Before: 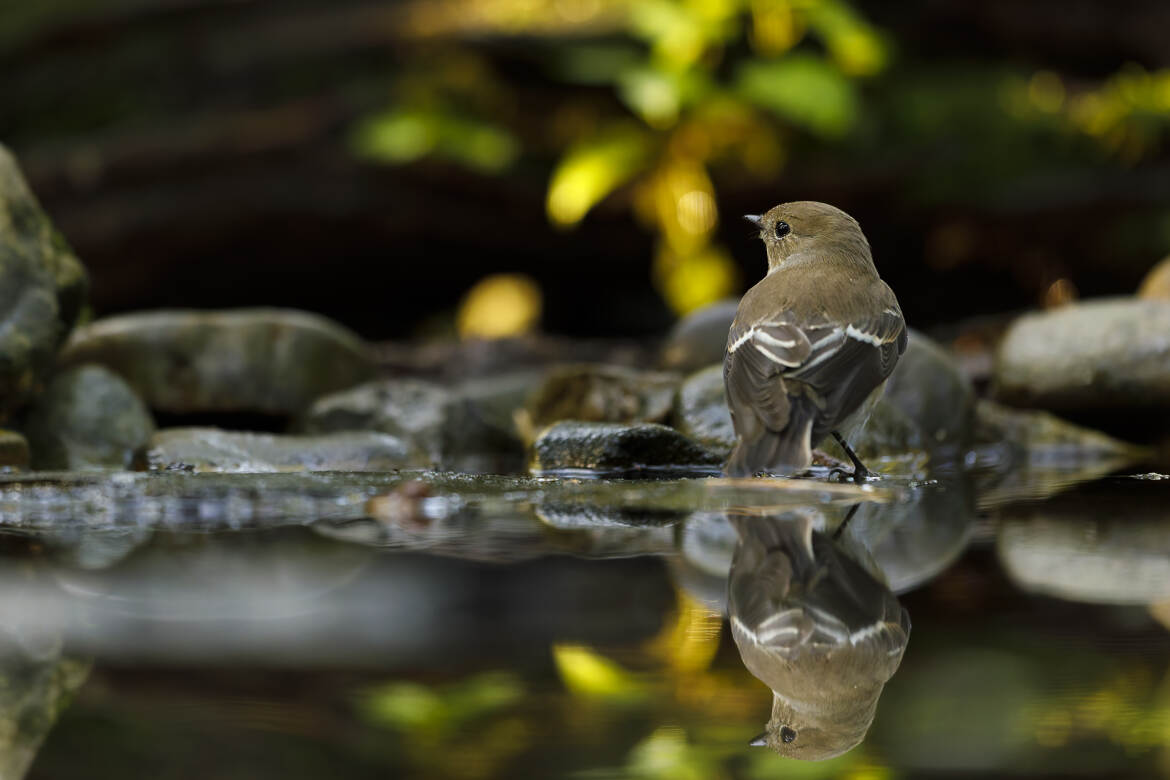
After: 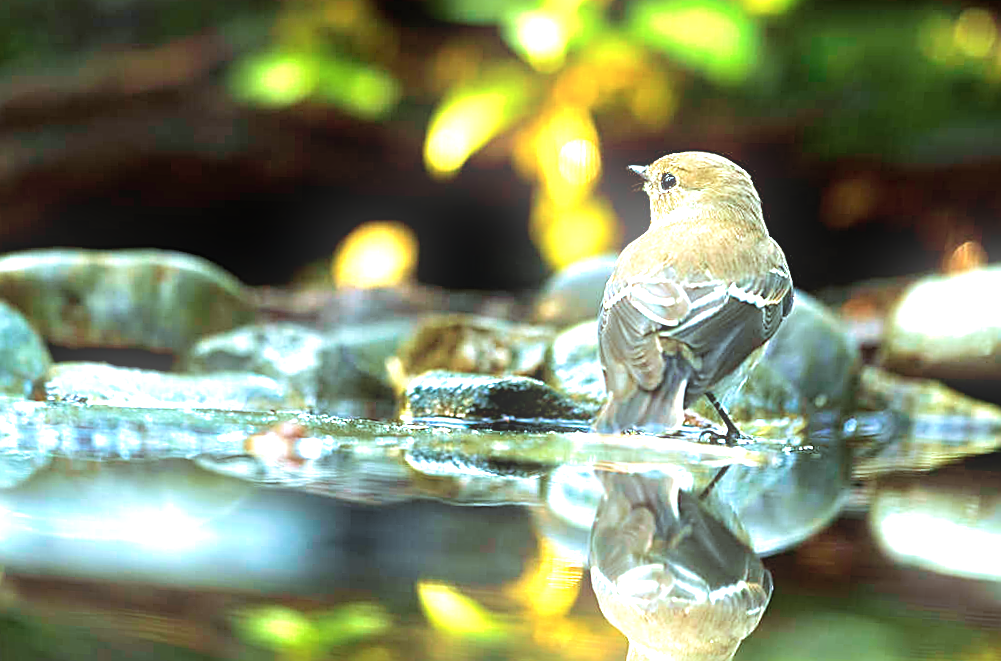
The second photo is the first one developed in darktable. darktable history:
bloom: size 9%, threshold 100%, strength 7%
sharpen: amount 0.901
rotate and perspective: rotation 0.062°, lens shift (vertical) 0.115, lens shift (horizontal) -0.133, crop left 0.047, crop right 0.94, crop top 0.061, crop bottom 0.94
color correction: highlights a* -11.71, highlights b* -15.58
crop and rotate: angle -1.96°, left 3.097%, top 4.154%, right 1.586%, bottom 0.529%
exposure: black level correction 0, exposure 0.7 EV, compensate exposure bias true, compensate highlight preservation false
velvia: on, module defaults
